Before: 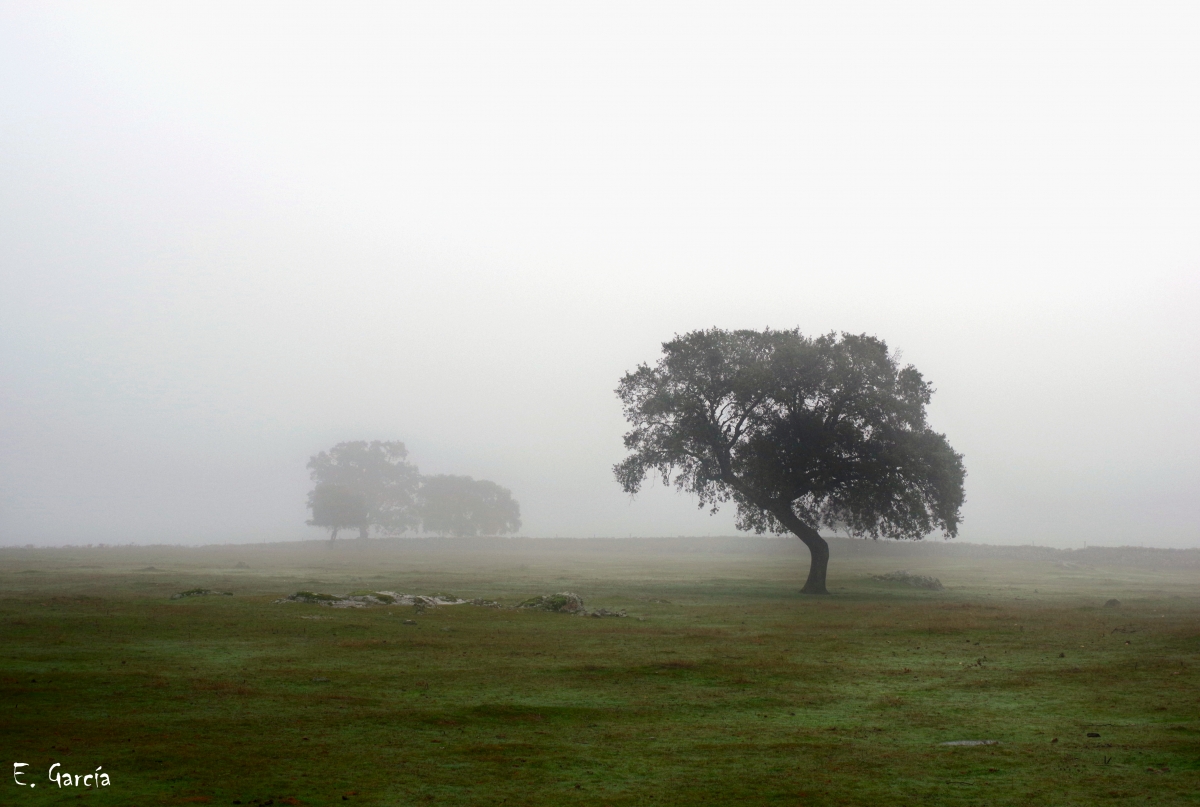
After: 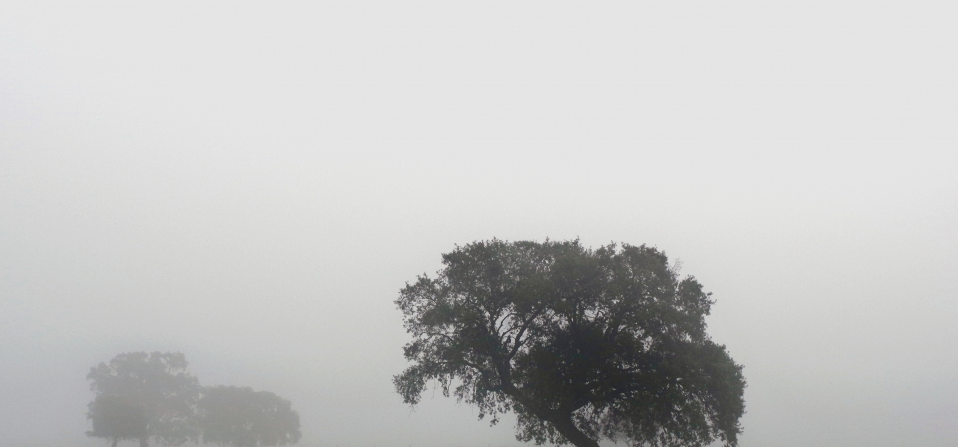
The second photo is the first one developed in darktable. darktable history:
crop: left 18.336%, top 11.111%, right 1.782%, bottom 33.483%
color balance rgb: perceptual saturation grading › global saturation 20%, perceptual saturation grading › highlights -49.089%, perceptual saturation grading › shadows 24.558%
tone equalizer: -8 EV 0.234 EV, -7 EV 0.379 EV, -6 EV 0.381 EV, -5 EV 0.228 EV, -3 EV -0.252 EV, -2 EV -0.423 EV, -1 EV -0.432 EV, +0 EV -0.256 EV
